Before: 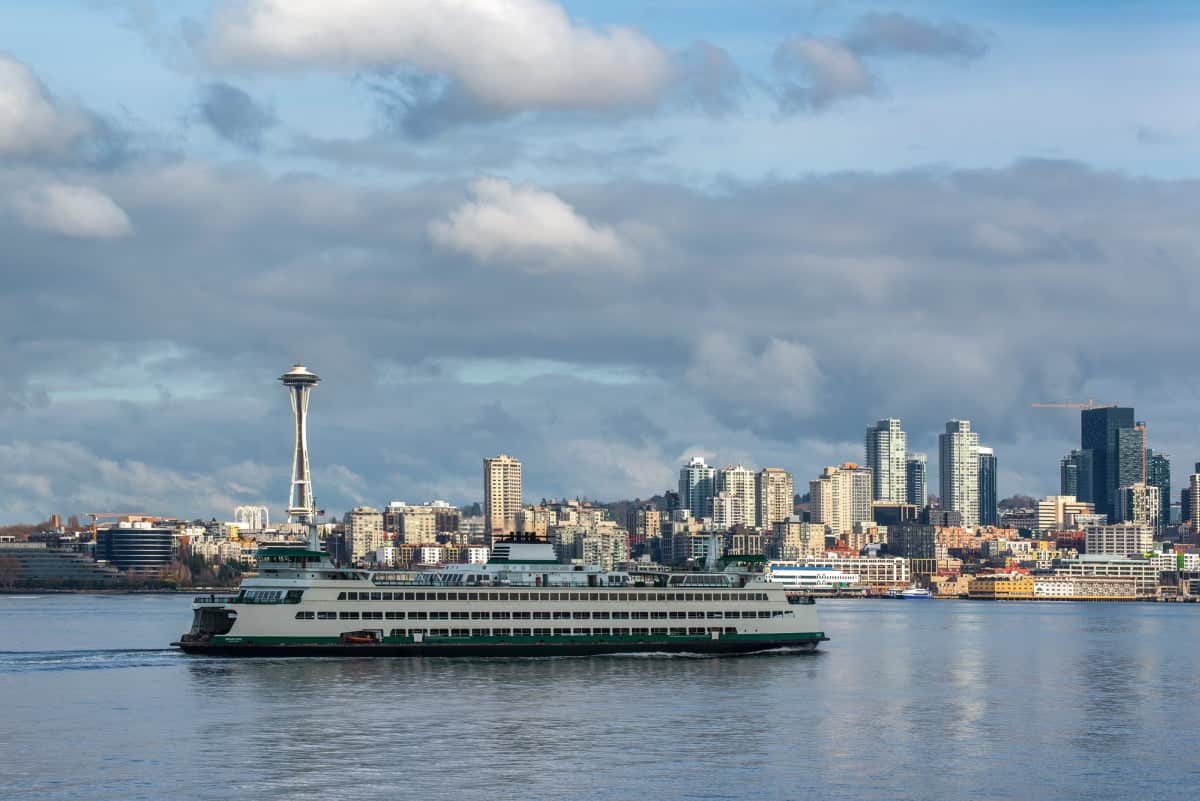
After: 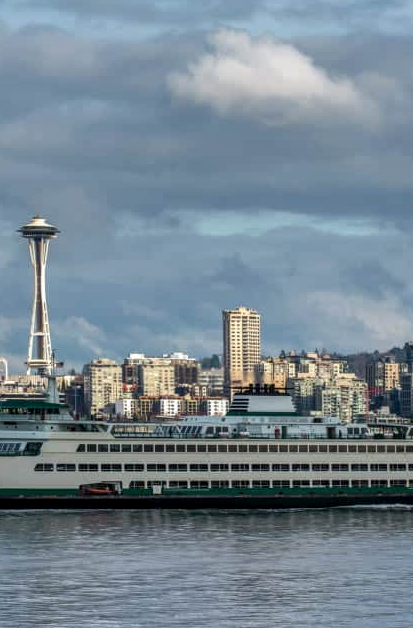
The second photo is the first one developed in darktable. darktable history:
exposure: compensate exposure bias true, compensate highlight preservation false
local contrast: on, module defaults
shadows and highlights: shadows 43.55, white point adjustment -1.43, soften with gaussian
crop and rotate: left 21.825%, top 18.527%, right 43.726%, bottom 3.005%
